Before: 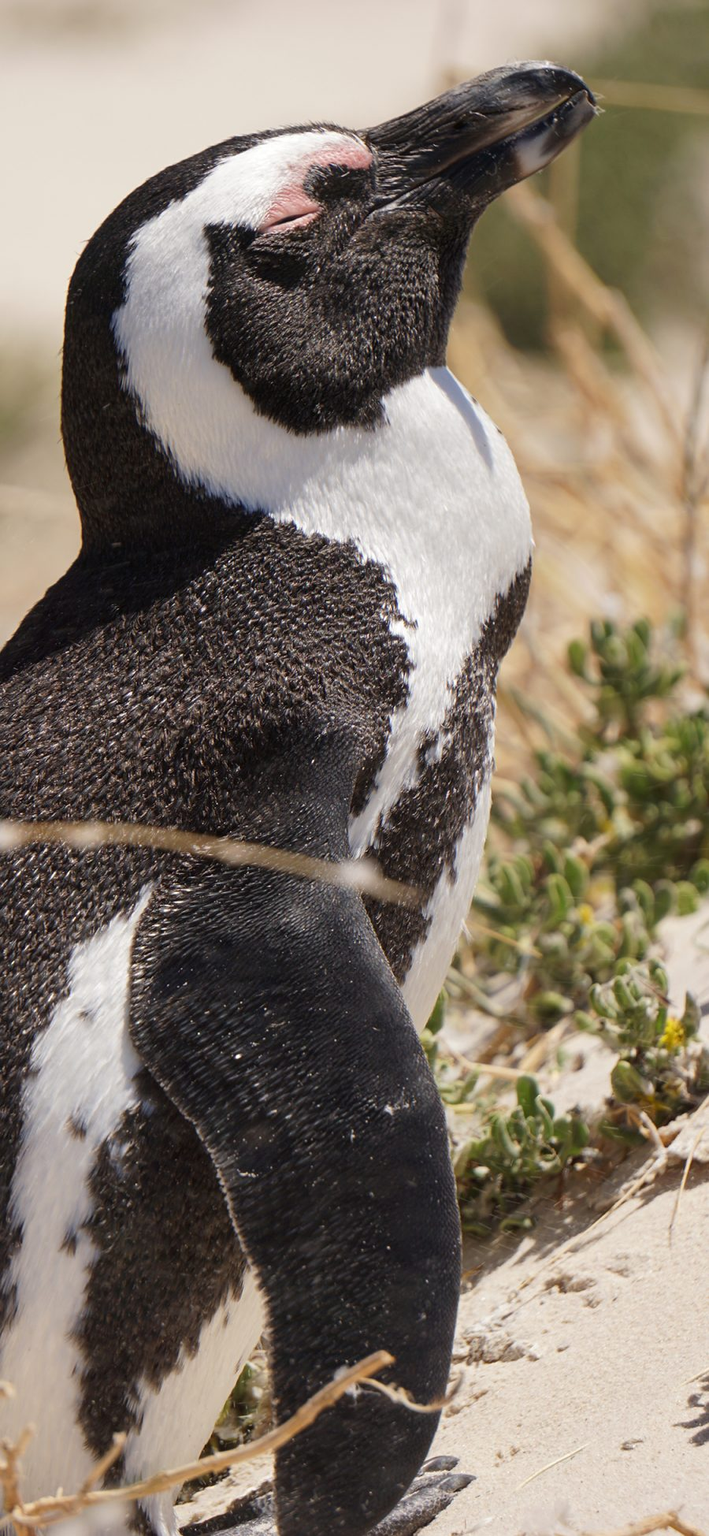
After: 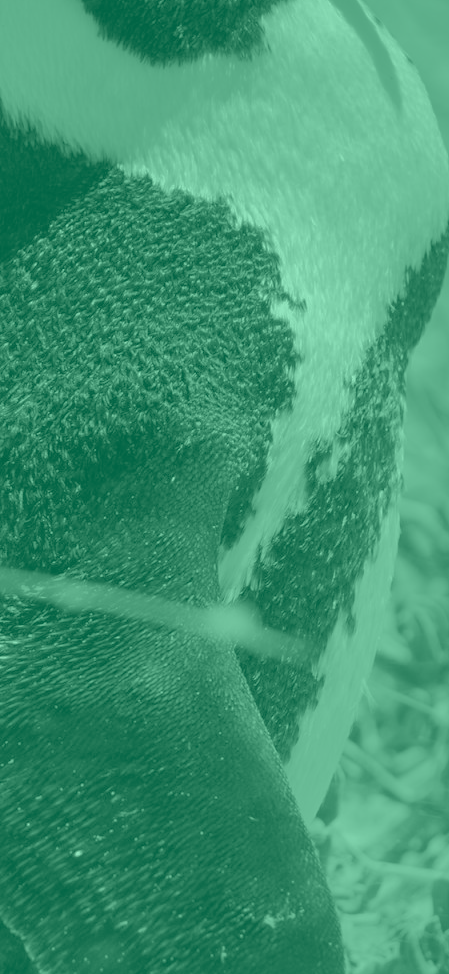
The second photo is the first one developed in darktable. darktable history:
shadows and highlights: shadows 40, highlights -60
crop: left 25%, top 25%, right 25%, bottom 25%
colorize: hue 147.6°, saturation 65%, lightness 21.64%
